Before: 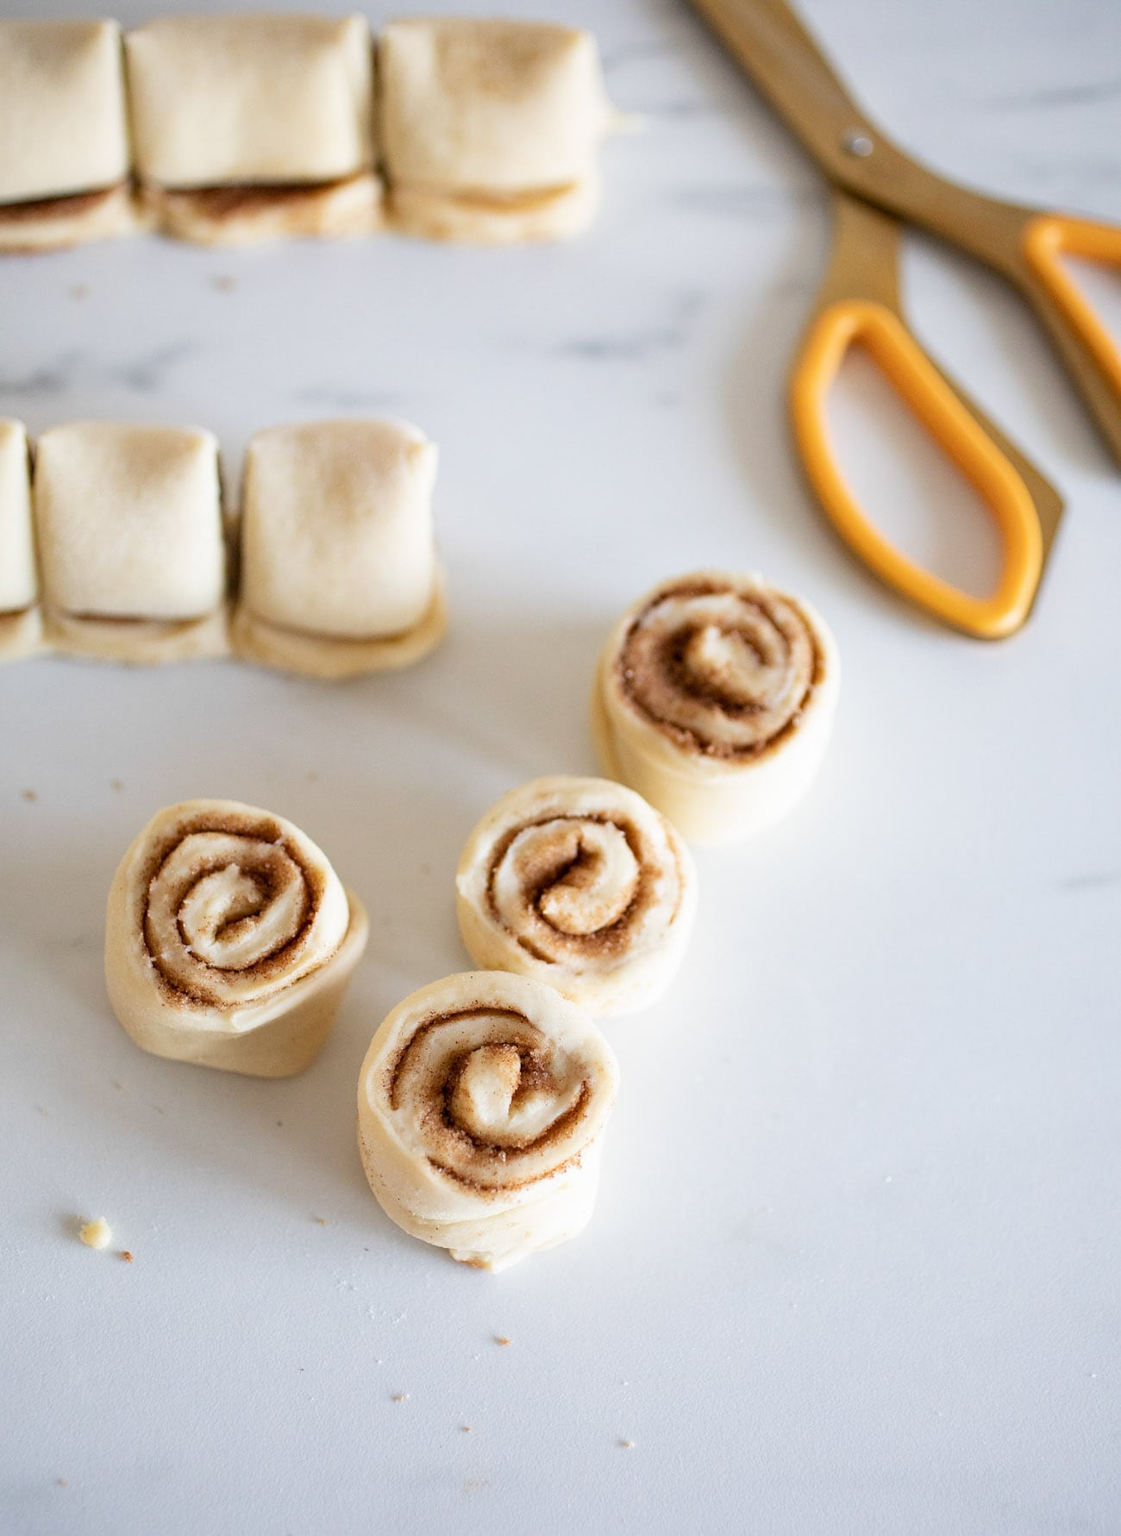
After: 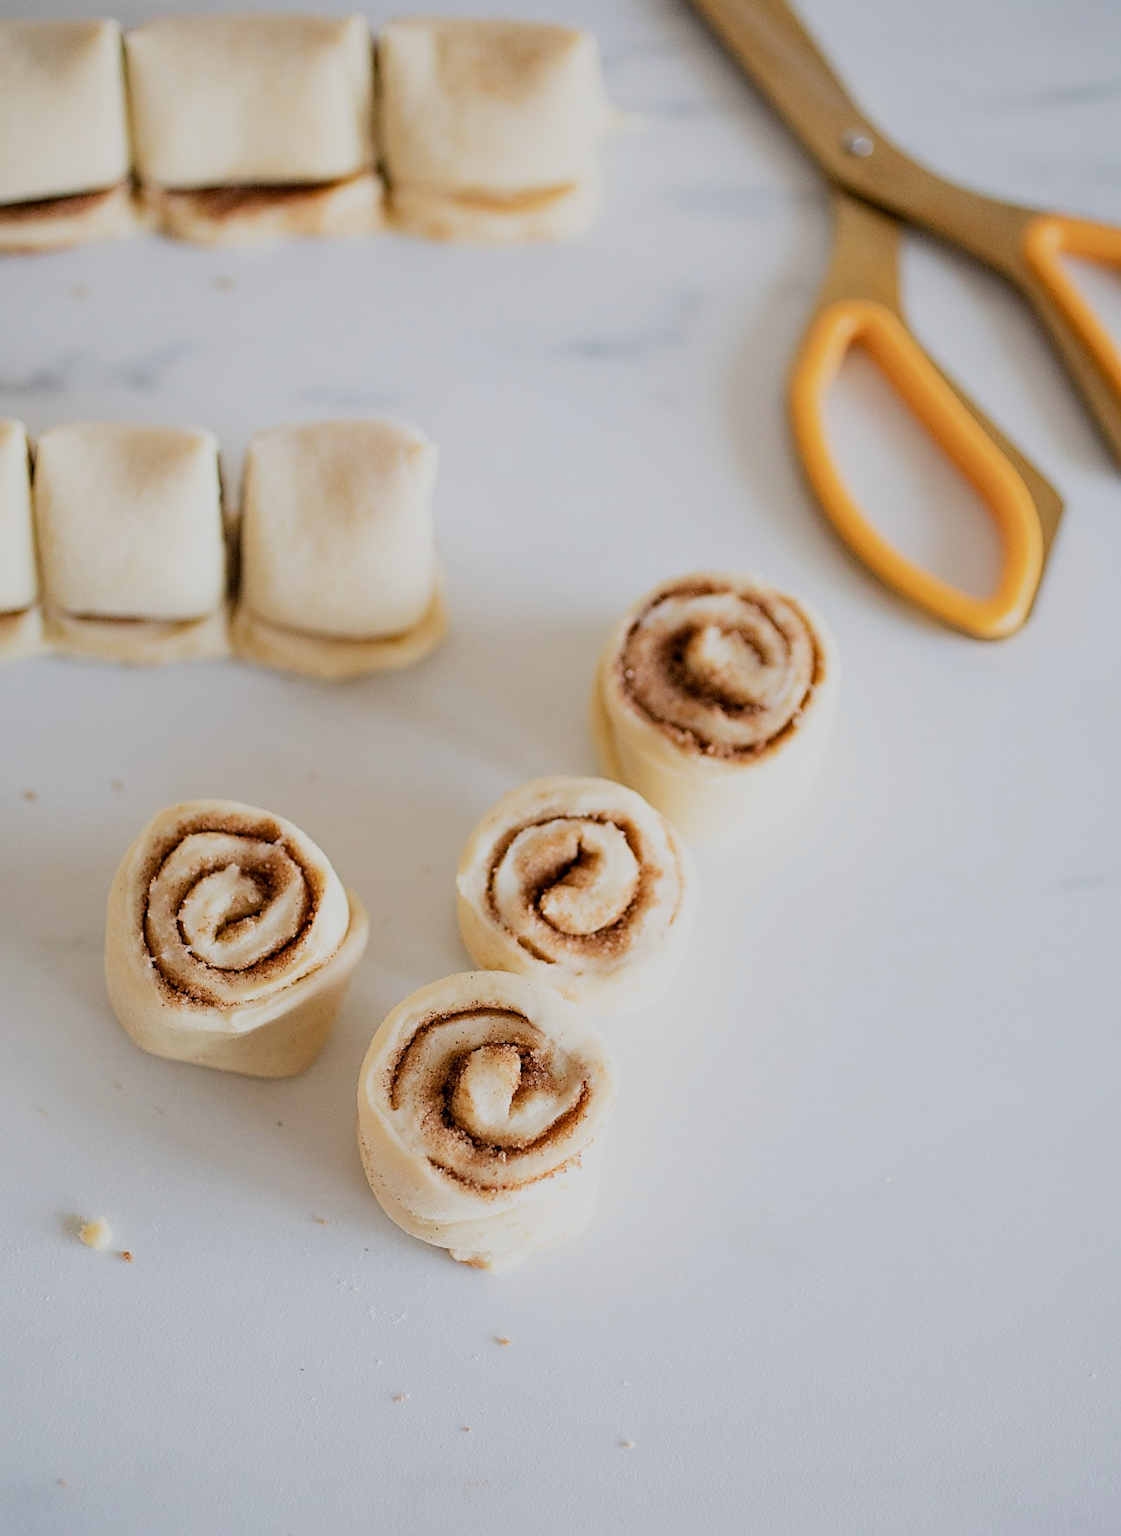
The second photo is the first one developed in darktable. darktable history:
exposure: compensate highlight preservation false
filmic rgb: black relative exposure -16 EV, white relative exposure 6.92 EV, hardness 4.7
sharpen: on, module defaults
